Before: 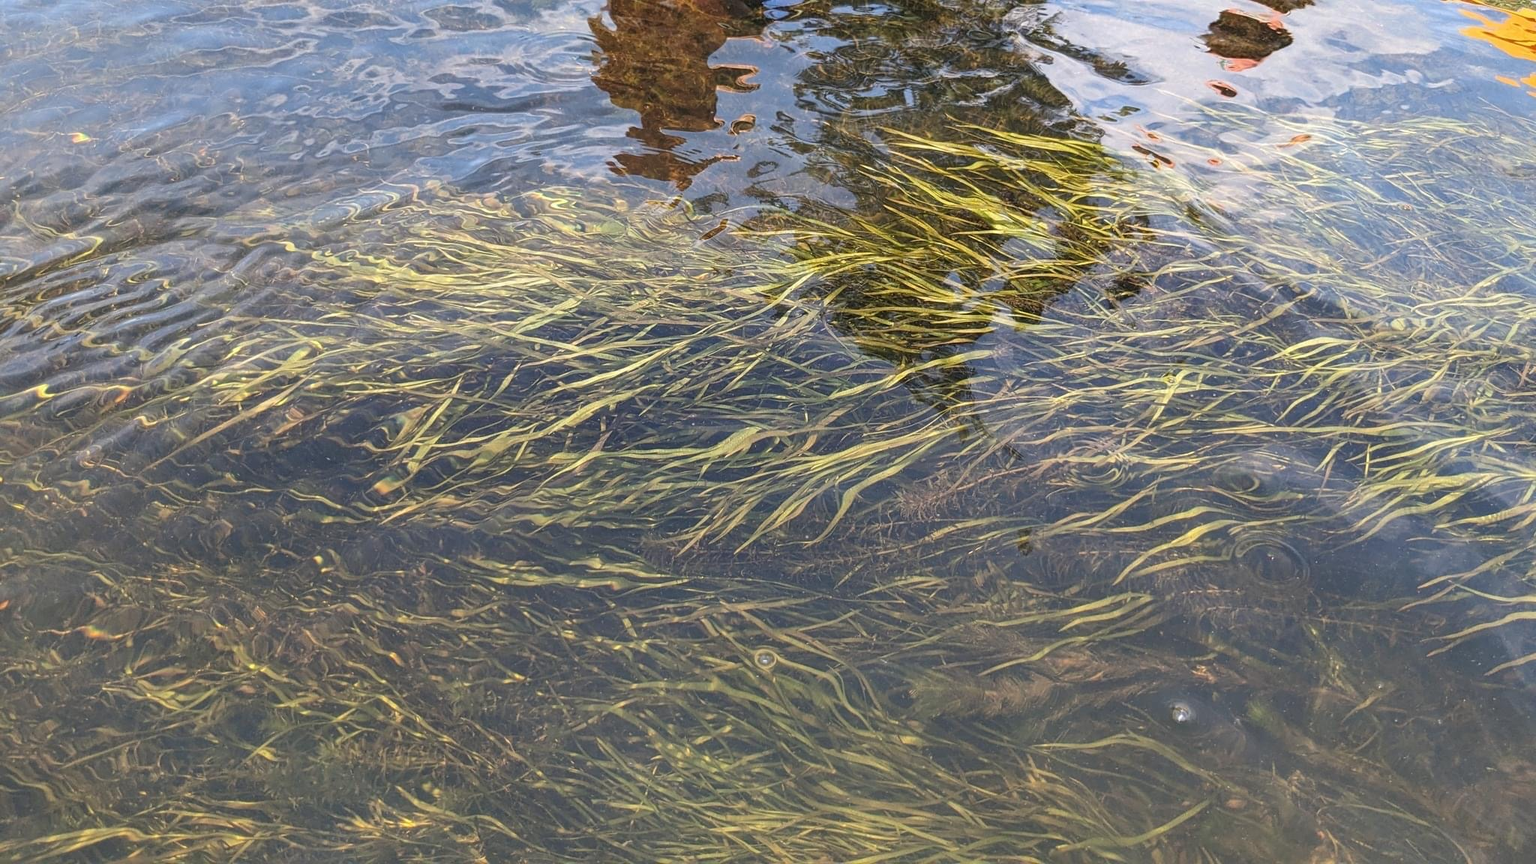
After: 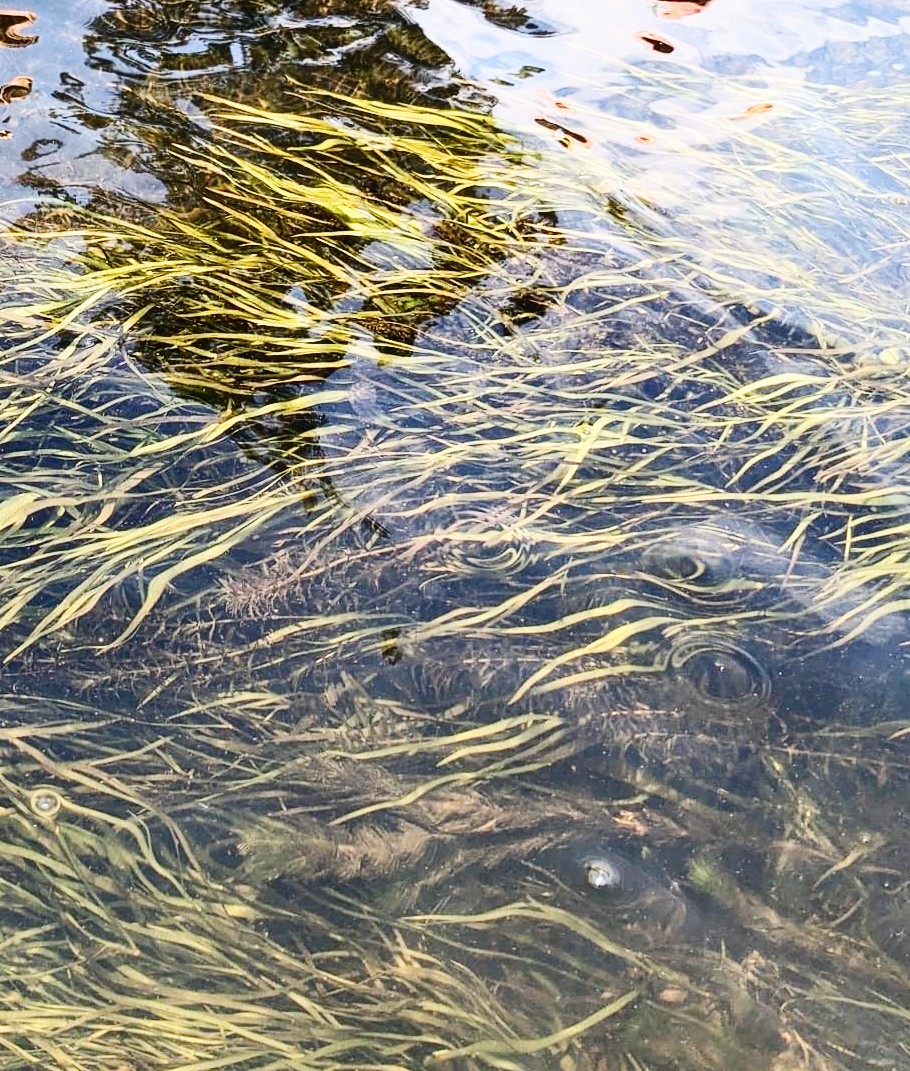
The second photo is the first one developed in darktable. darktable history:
exposure: exposure -0.048 EV, compensate highlight preservation false
crop: left 47.628%, top 6.643%, right 7.874%
base curve: curves: ch0 [(0, 0) (0.036, 0.025) (0.121, 0.166) (0.206, 0.329) (0.605, 0.79) (1, 1)], preserve colors none
contrast brightness saturation: contrast 0.28
